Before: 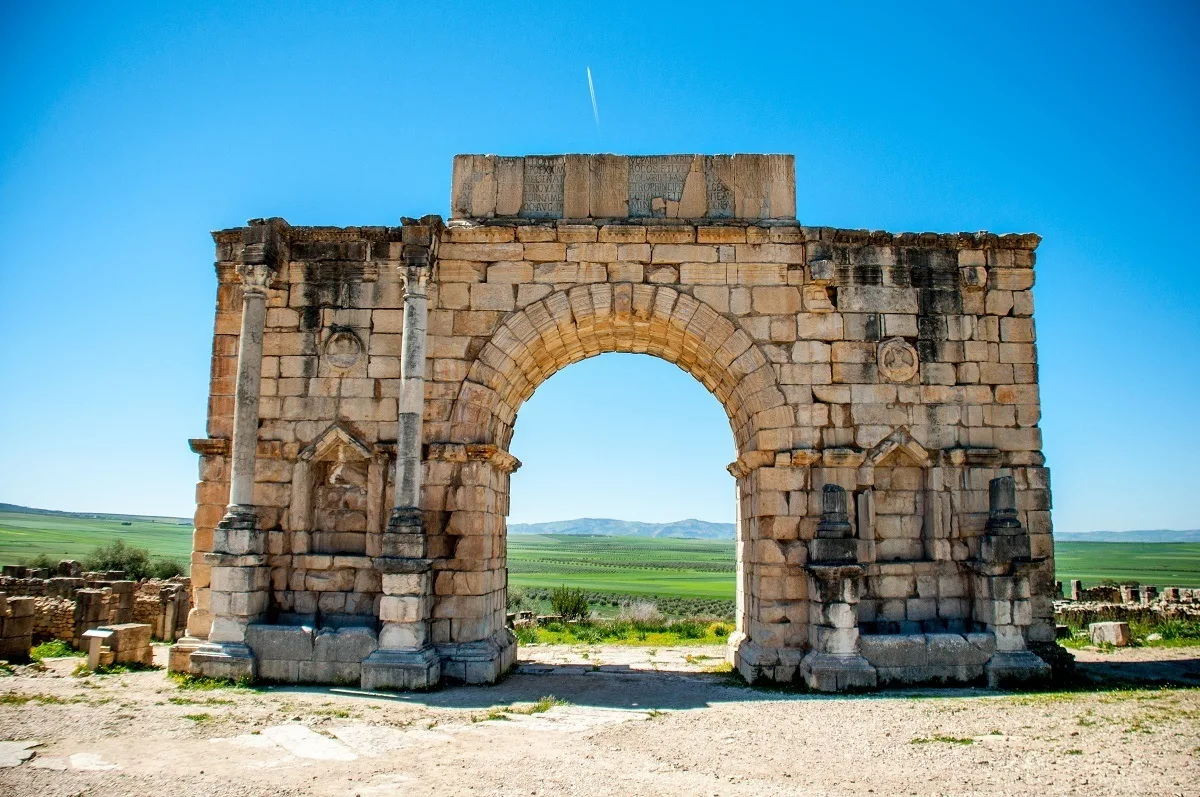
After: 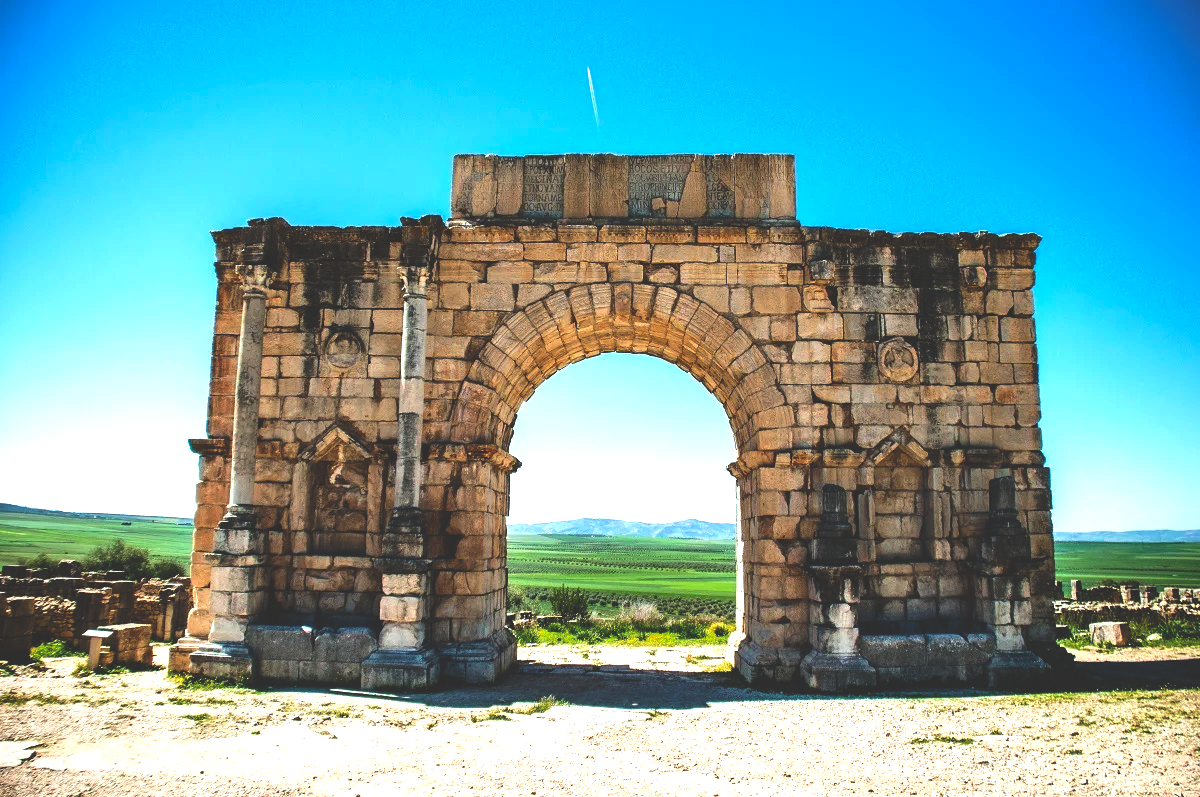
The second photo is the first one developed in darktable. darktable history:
rotate and perspective: crop left 0, crop top 0
velvia: on, module defaults
rgb curve: curves: ch0 [(0, 0.186) (0.314, 0.284) (0.775, 0.708) (1, 1)], compensate middle gray true, preserve colors none
tone equalizer: -8 EV -0.75 EV, -7 EV -0.7 EV, -6 EV -0.6 EV, -5 EV -0.4 EV, -3 EV 0.4 EV, -2 EV 0.6 EV, -1 EV 0.7 EV, +0 EV 0.75 EV, edges refinement/feathering 500, mask exposure compensation -1.57 EV, preserve details no
